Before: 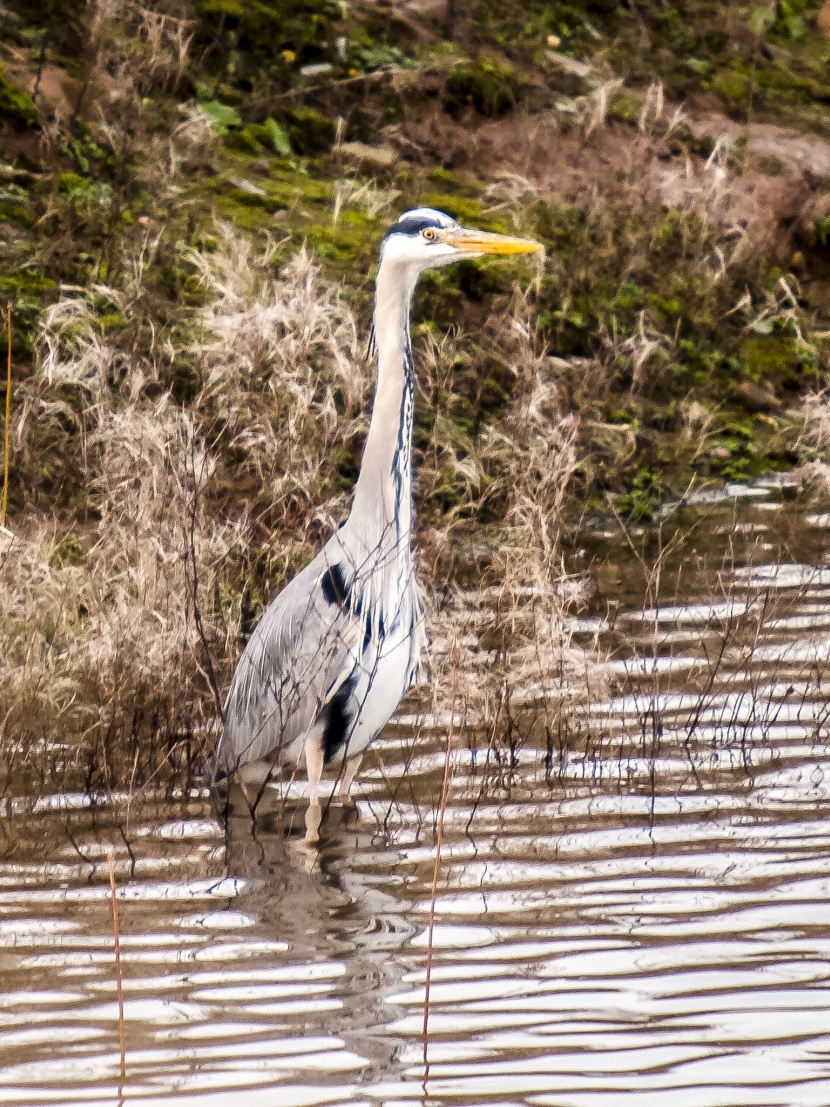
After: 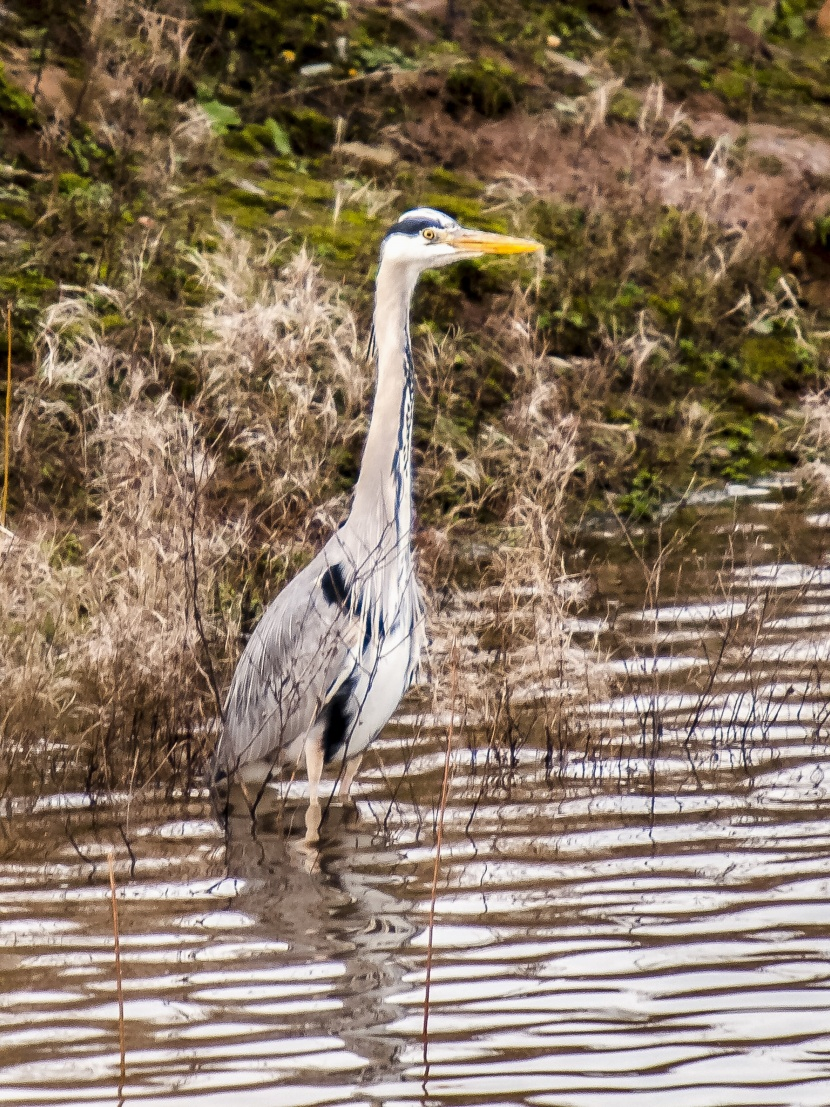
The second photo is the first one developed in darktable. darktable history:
white balance: emerald 1
shadows and highlights: shadows 43.71, white point adjustment -1.46, soften with gaussian
base curve: preserve colors none
